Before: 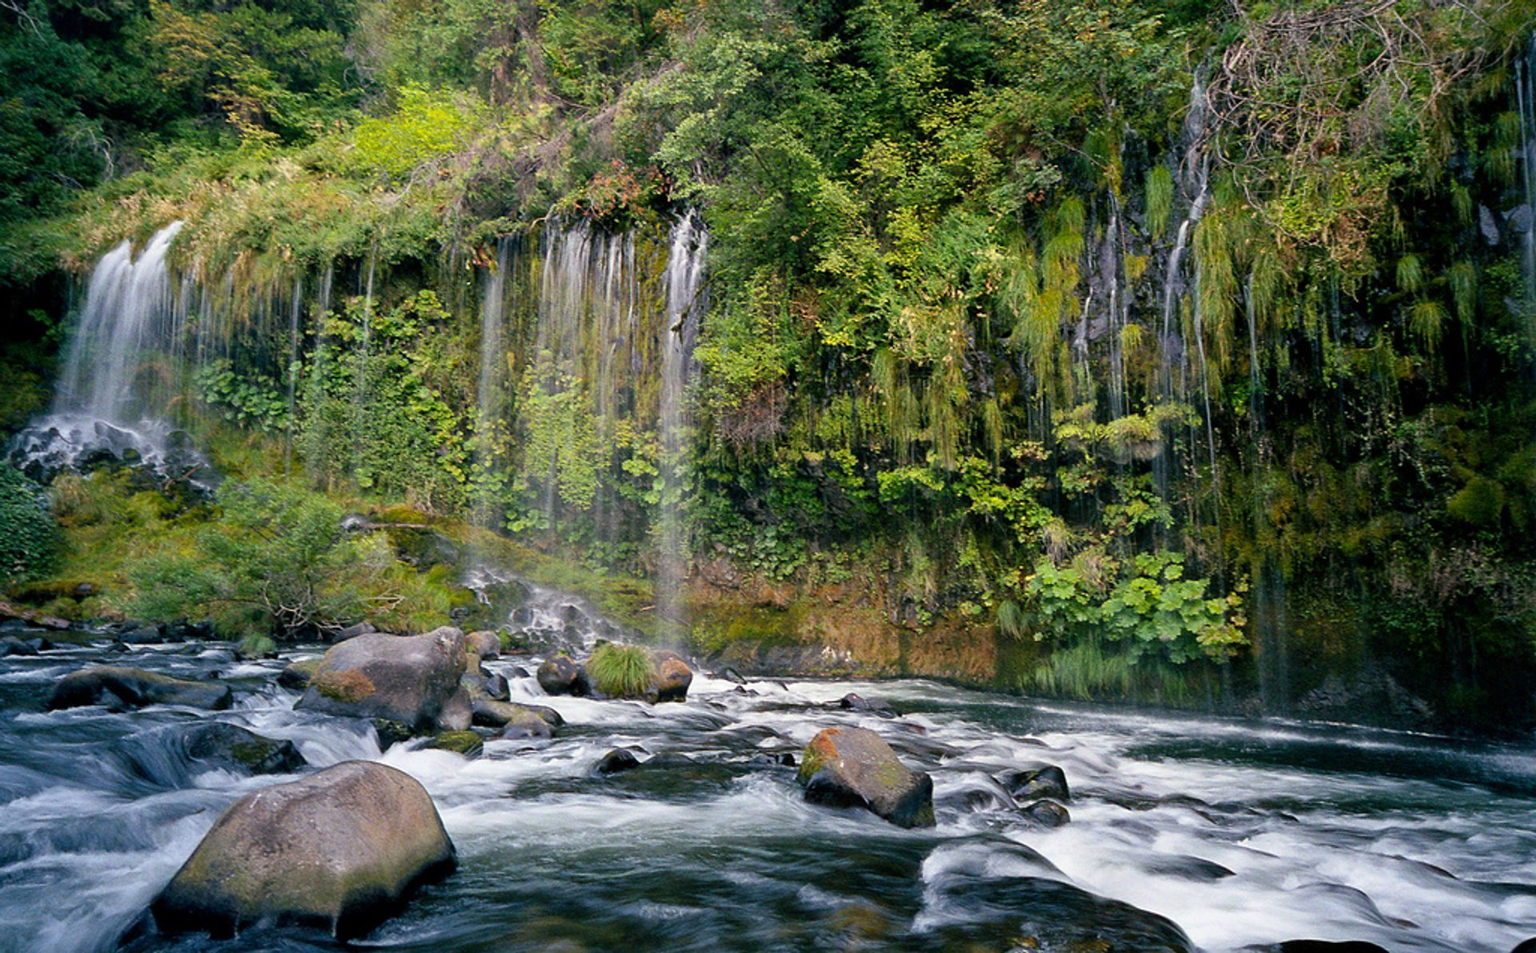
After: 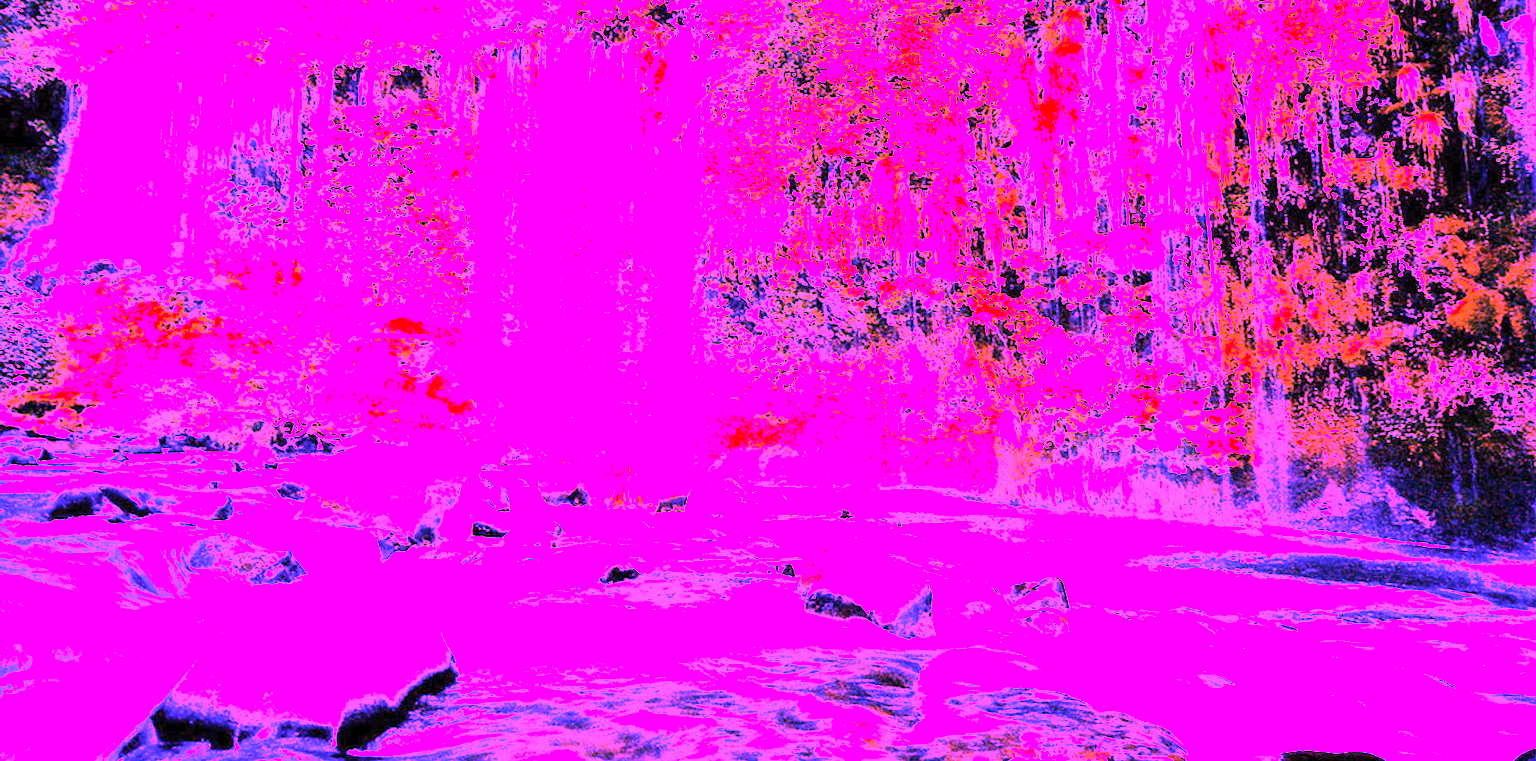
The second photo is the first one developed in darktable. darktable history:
white balance: red 8, blue 8
contrast brightness saturation: contrast 0.14, brightness 0.21
crop and rotate: top 19.998%
